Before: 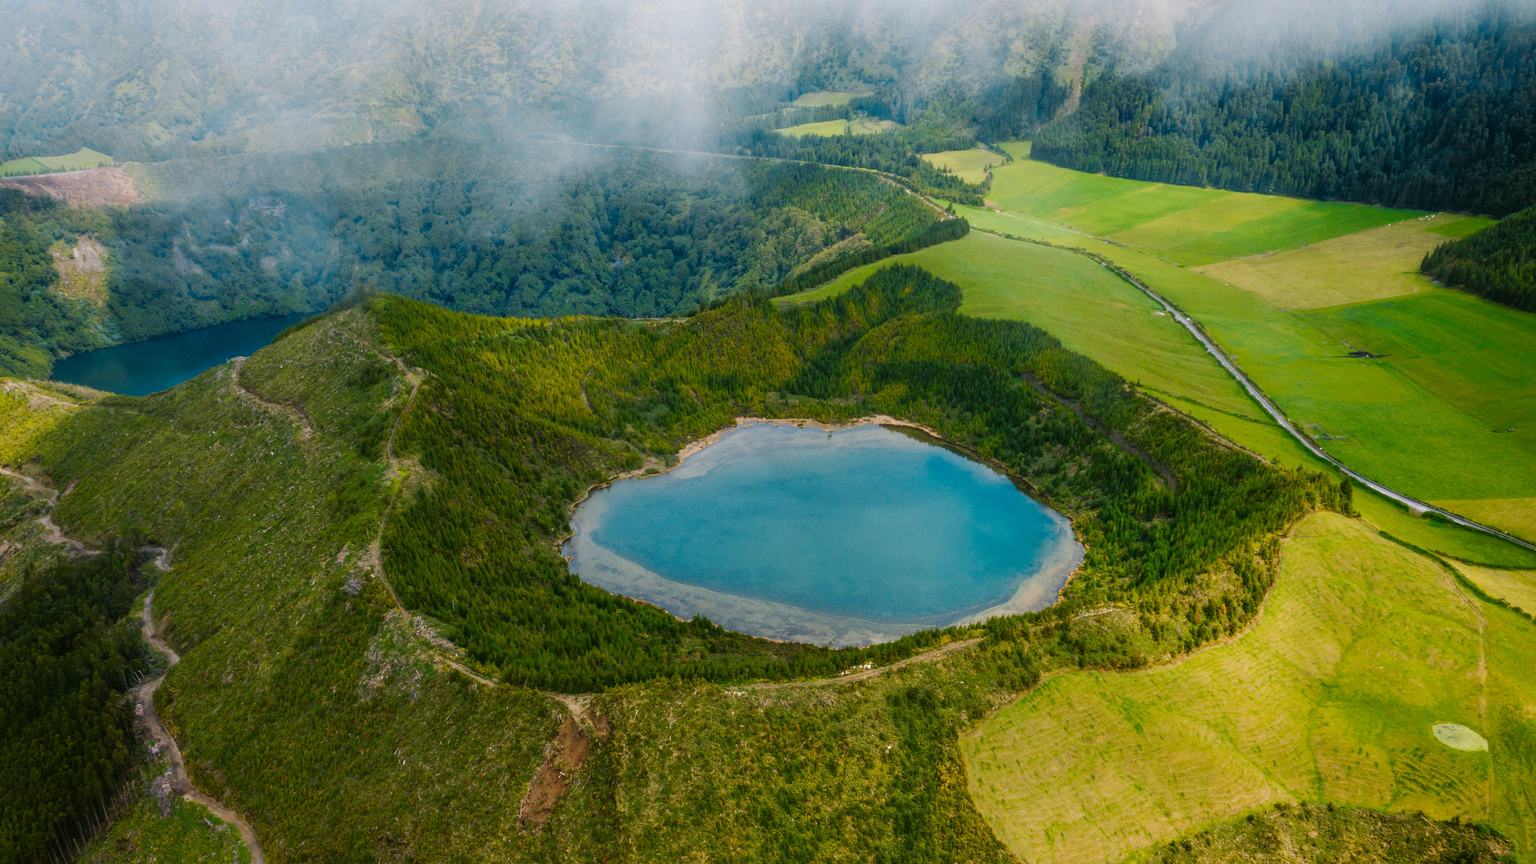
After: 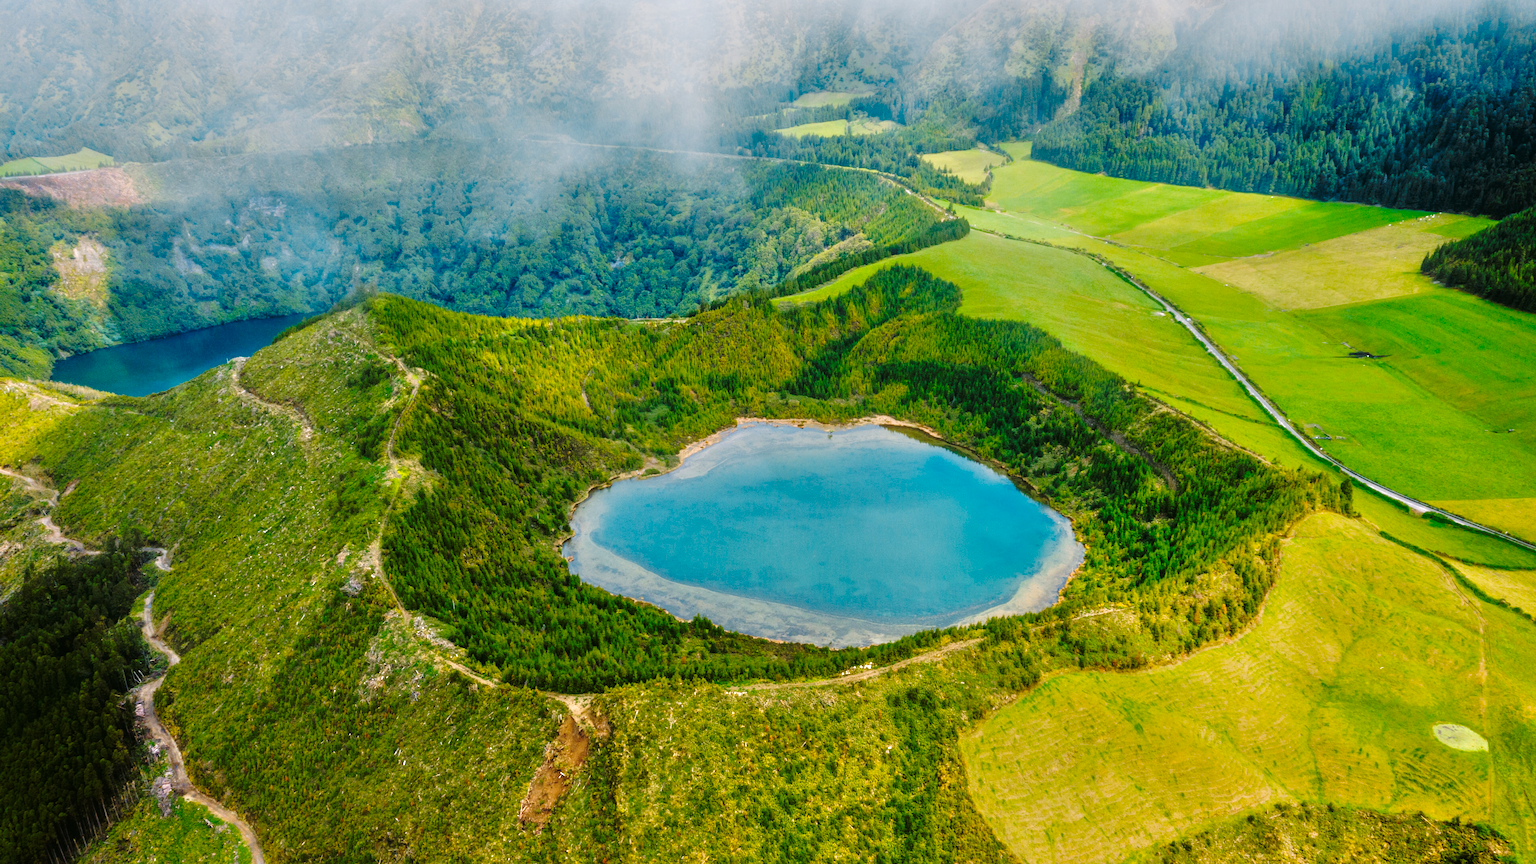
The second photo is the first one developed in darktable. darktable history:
base curve: curves: ch0 [(0, 0) (0.073, 0.04) (0.157, 0.139) (0.492, 0.492) (0.758, 0.758) (1, 1)], preserve colors none
tone equalizer: -7 EV 0.148 EV, -6 EV 0.574 EV, -5 EV 1.15 EV, -4 EV 1.35 EV, -3 EV 1.17 EV, -2 EV 0.6 EV, -1 EV 0.16 EV, mask exposure compensation -0.495 EV
